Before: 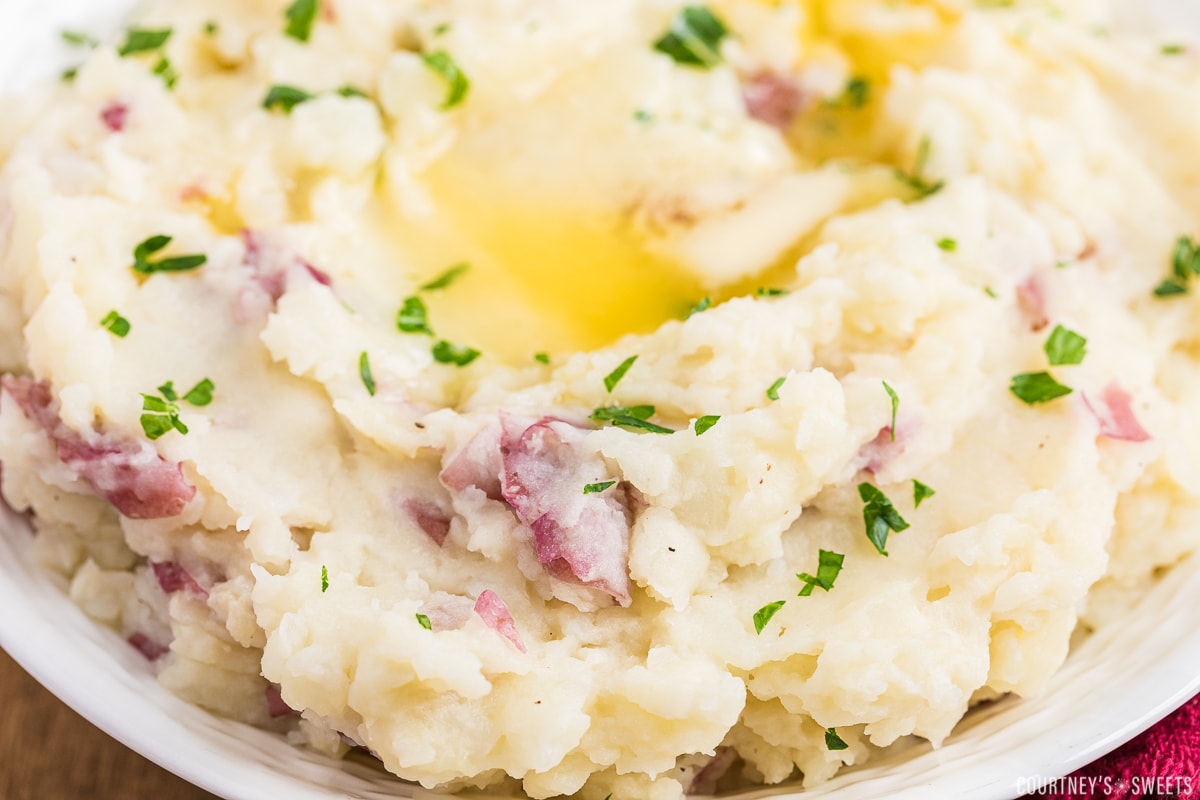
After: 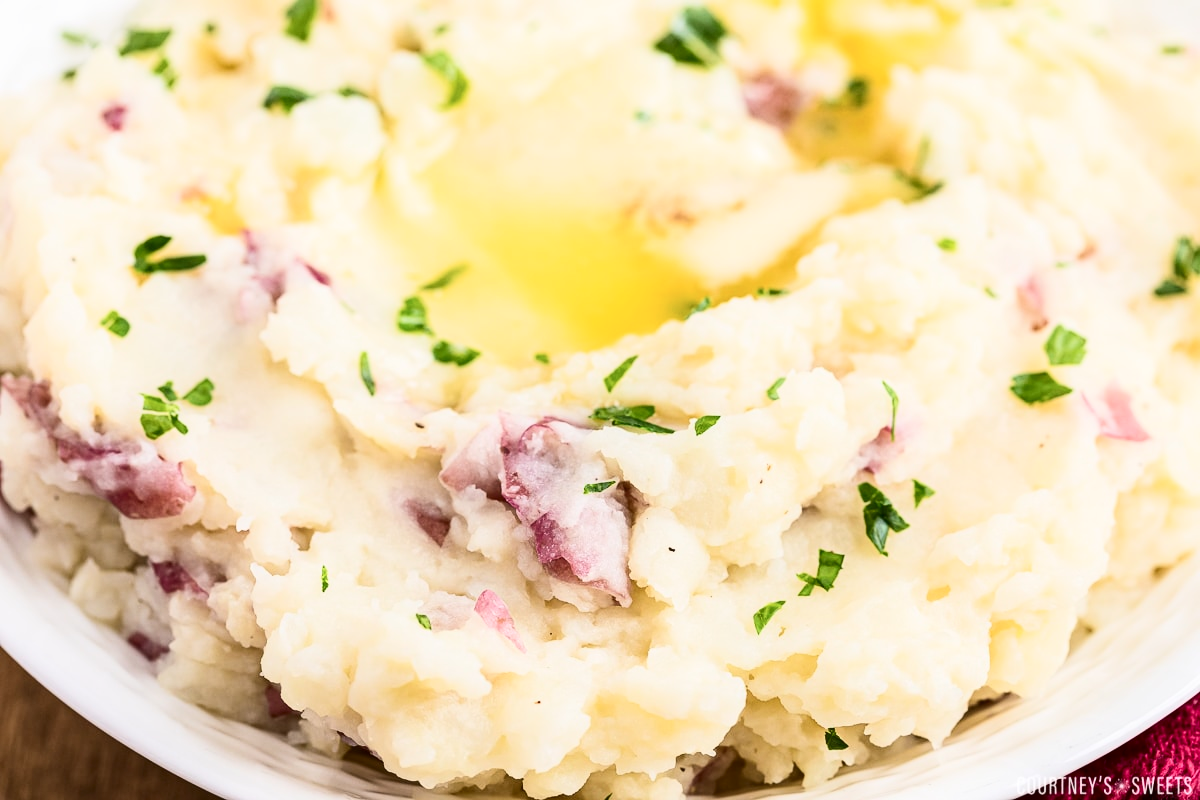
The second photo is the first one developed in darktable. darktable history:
contrast brightness saturation: contrast 0.271
